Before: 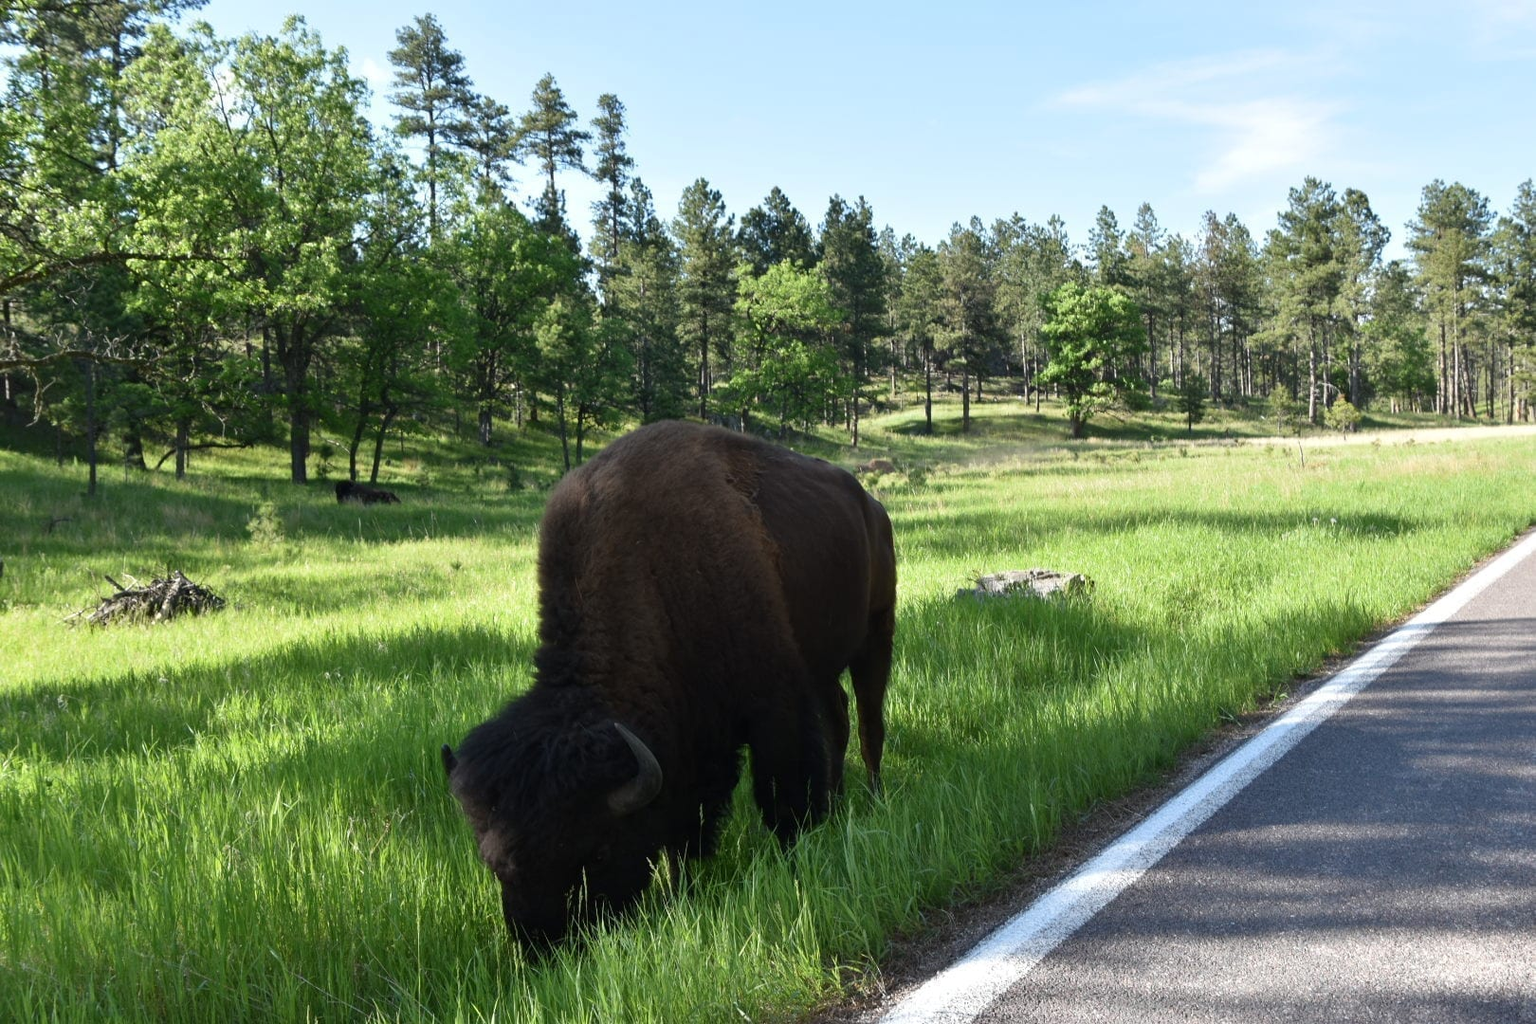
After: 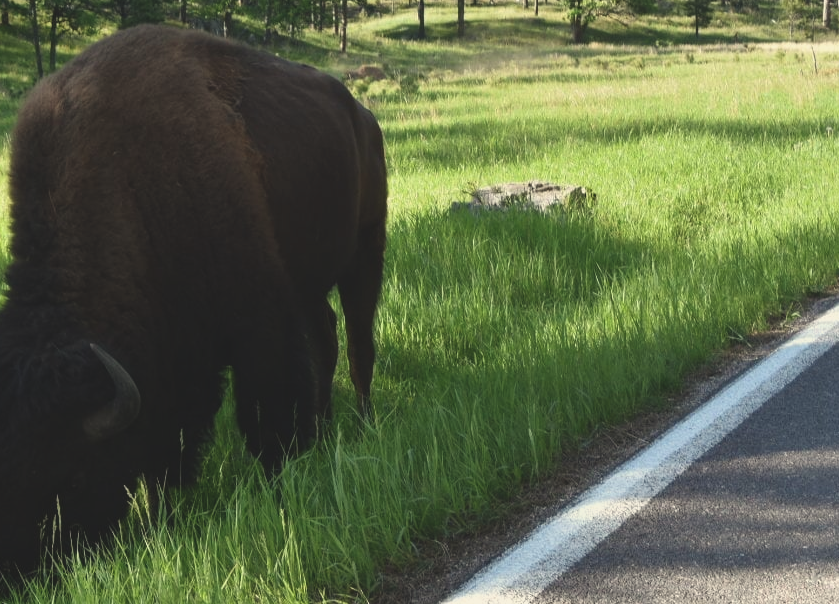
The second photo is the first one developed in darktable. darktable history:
white balance: red 1.029, blue 0.92
crop: left 34.479%, top 38.822%, right 13.718%, bottom 5.172%
exposure: black level correction -0.014, exposure -0.193 EV, compensate highlight preservation false
